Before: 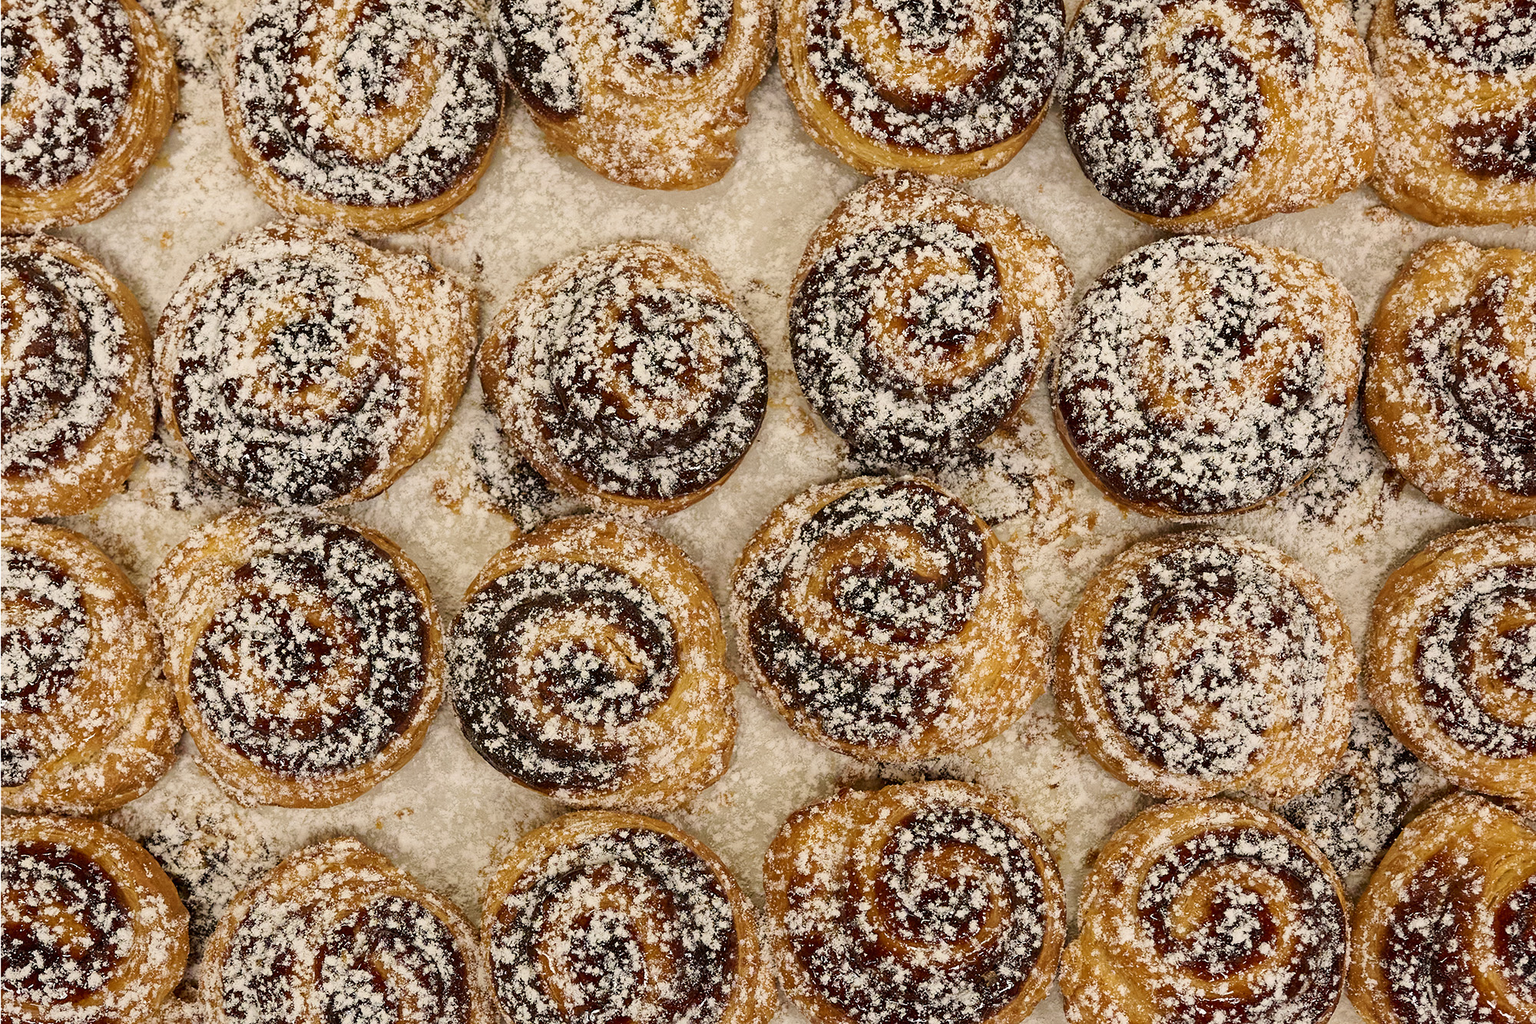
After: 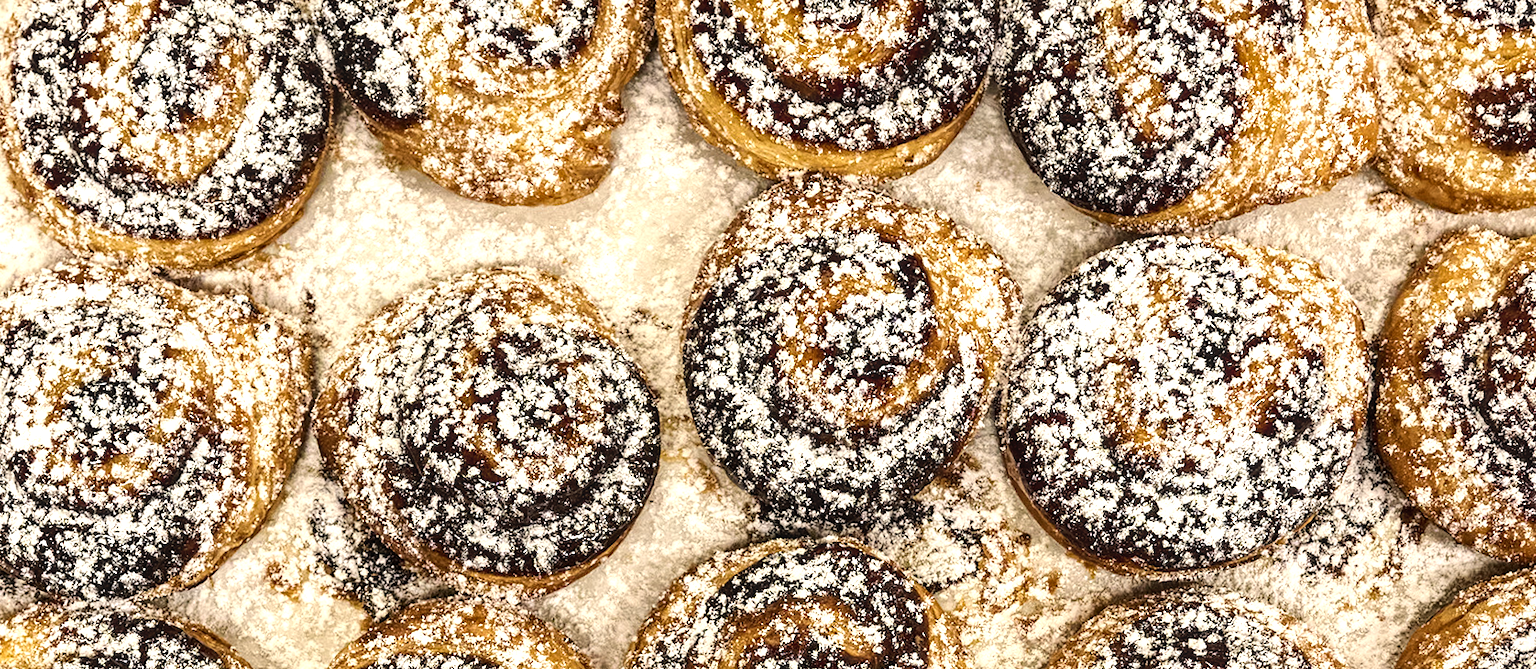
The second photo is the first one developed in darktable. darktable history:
local contrast: on, module defaults
crop and rotate: left 11.812%, bottom 42.776%
tone equalizer: -8 EV -1.08 EV, -7 EV -1.01 EV, -6 EV -0.867 EV, -5 EV -0.578 EV, -3 EV 0.578 EV, -2 EV 0.867 EV, -1 EV 1.01 EV, +0 EV 1.08 EV, edges refinement/feathering 500, mask exposure compensation -1.57 EV, preserve details no
rotate and perspective: rotation -2.12°, lens shift (vertical) 0.009, lens shift (horizontal) -0.008, automatic cropping original format, crop left 0.036, crop right 0.964, crop top 0.05, crop bottom 0.959
